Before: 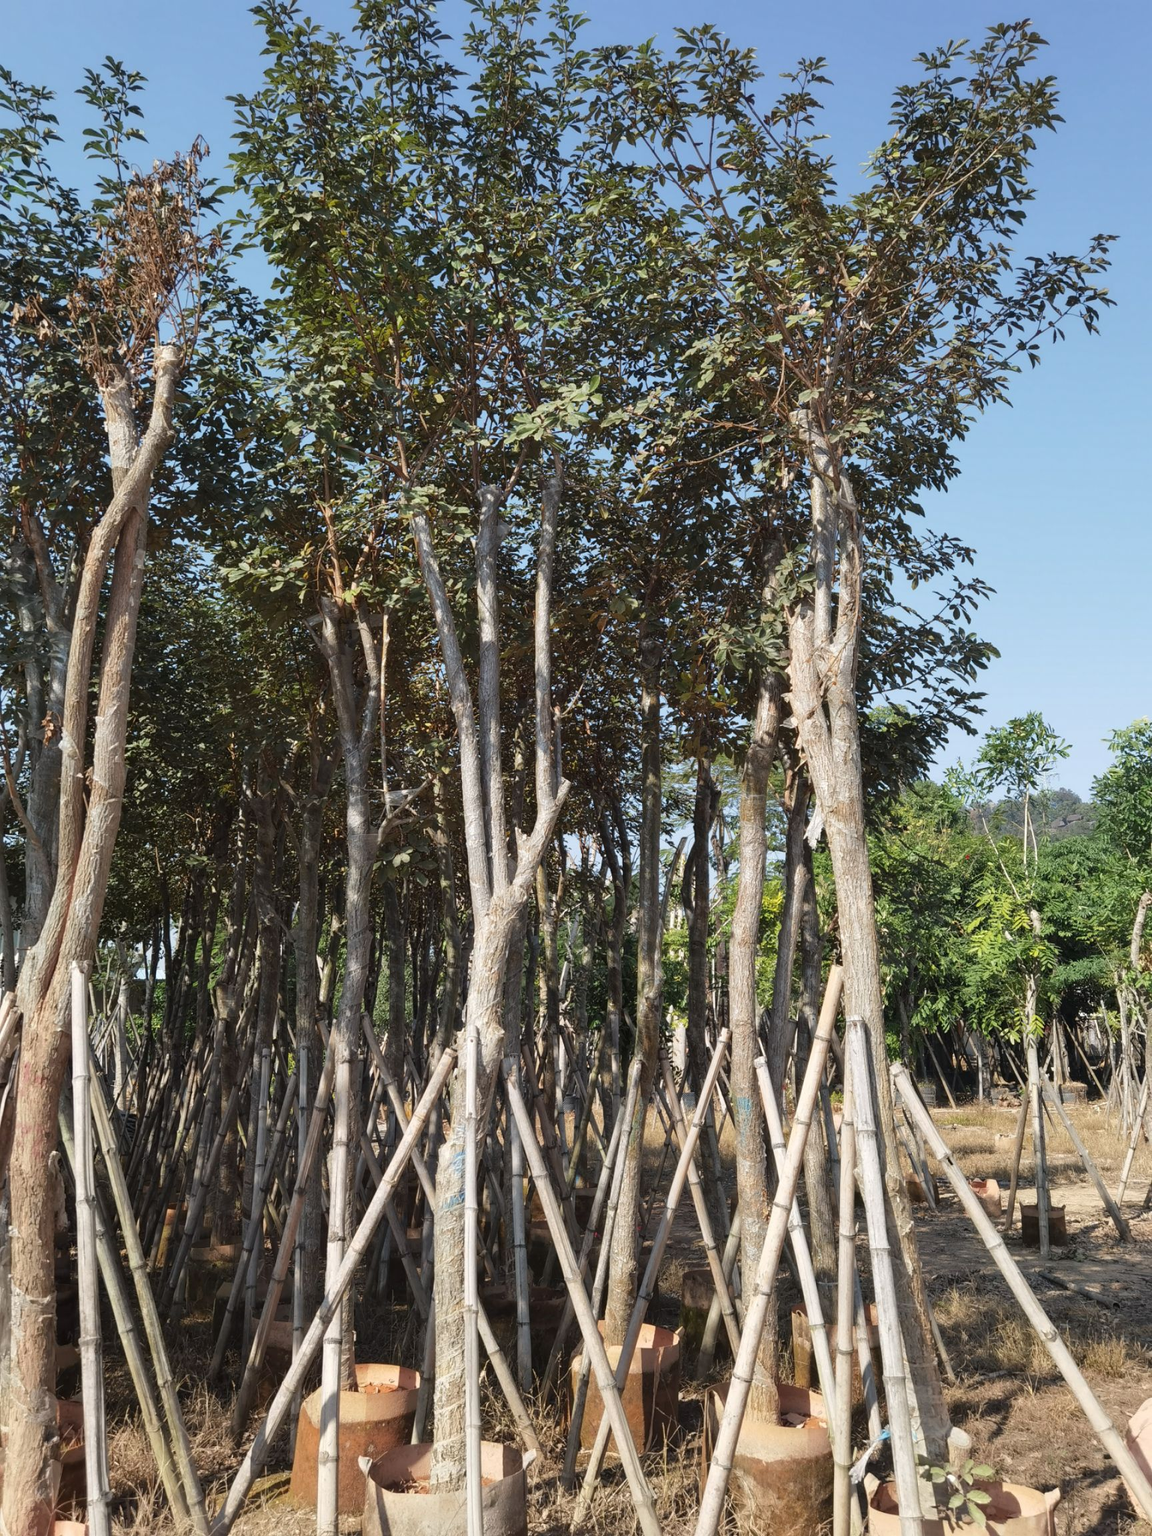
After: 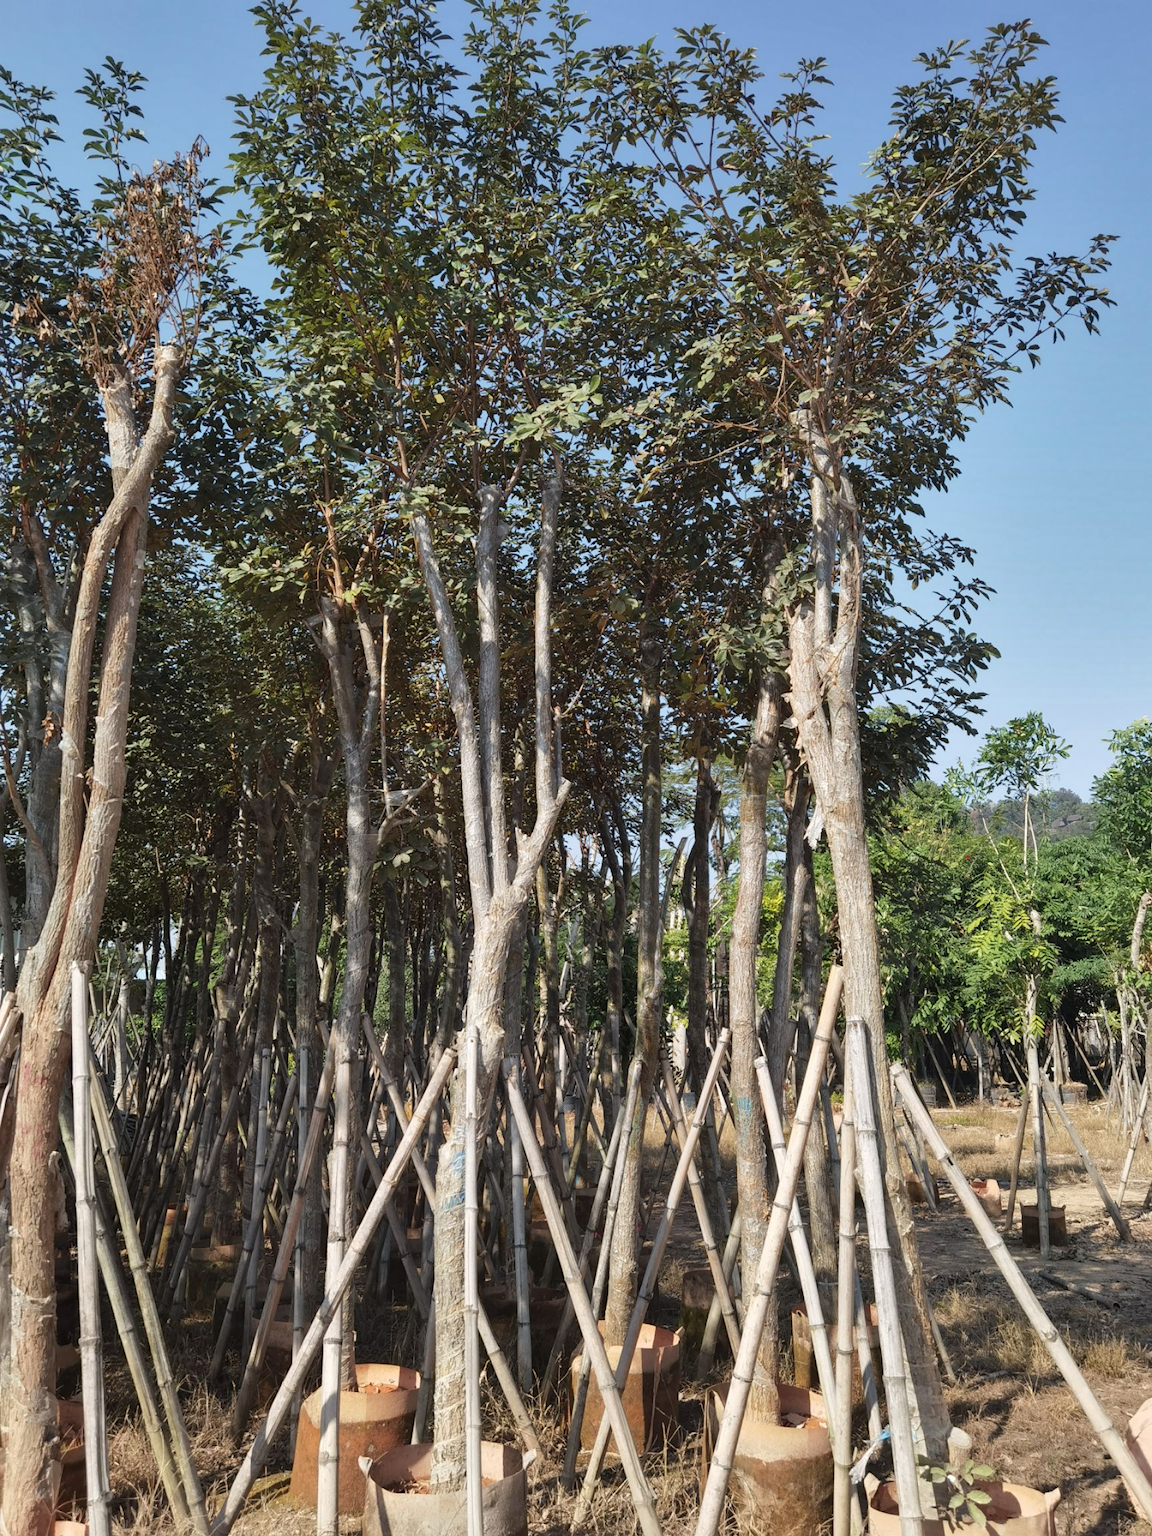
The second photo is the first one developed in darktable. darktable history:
shadows and highlights: shadows 25.36, highlights -48.09, soften with gaussian
